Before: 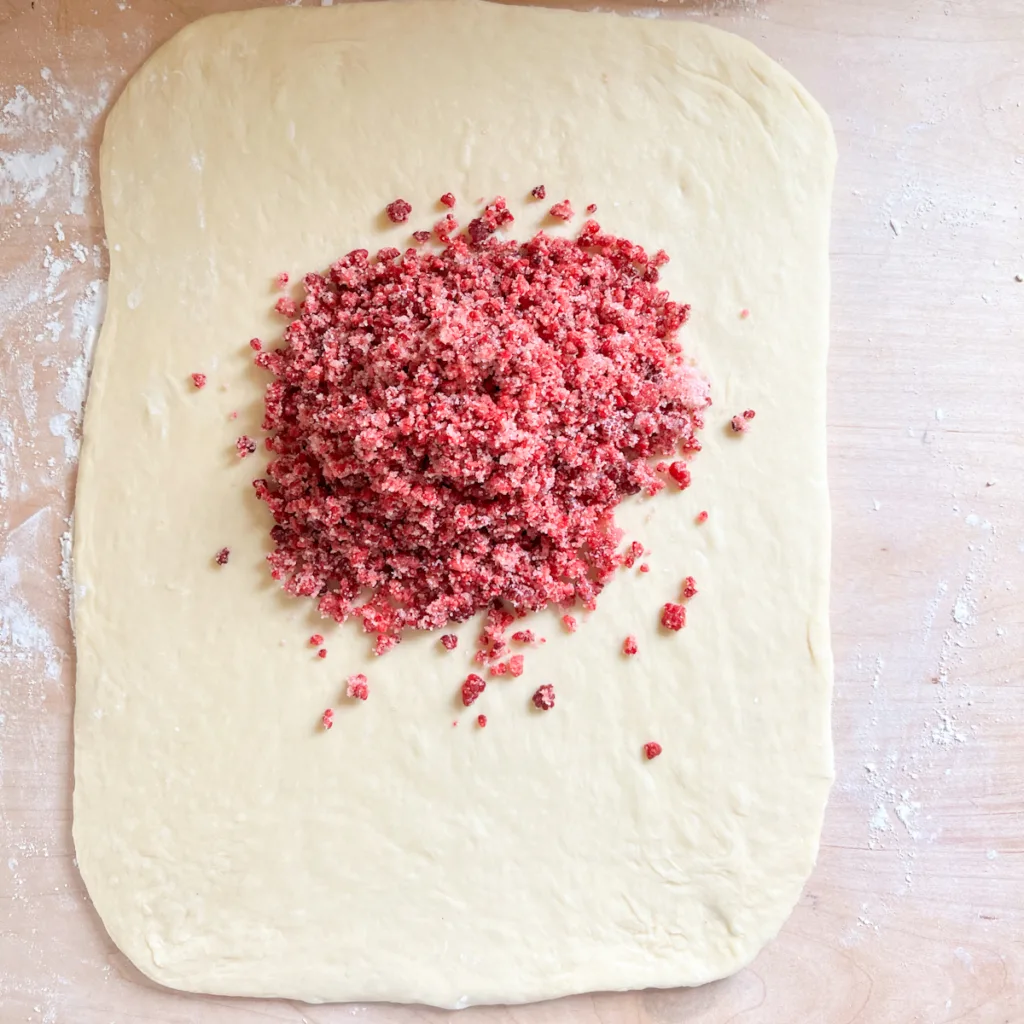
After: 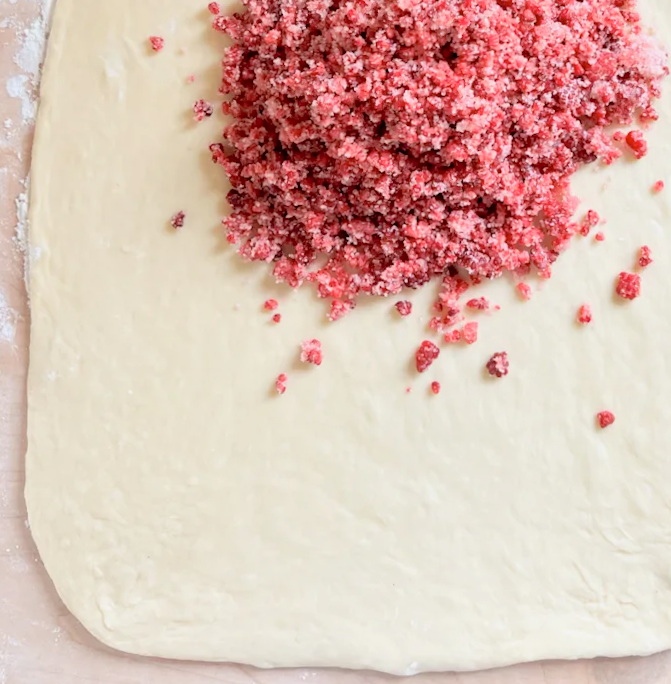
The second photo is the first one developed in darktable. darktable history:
contrast brightness saturation: brightness 0.14
exposure: black level correction 0.009, exposure -0.167 EV, compensate exposure bias true, compensate highlight preservation false
crop and rotate: angle -0.71°, left 3.753%, top 32.342%, right 29.871%
